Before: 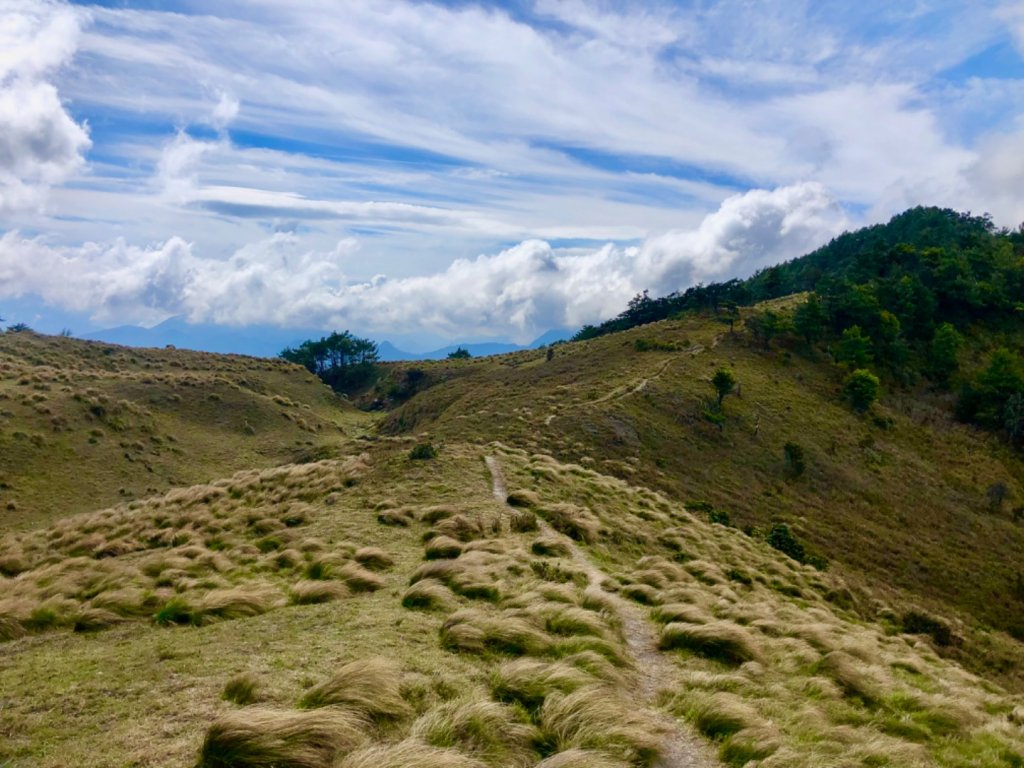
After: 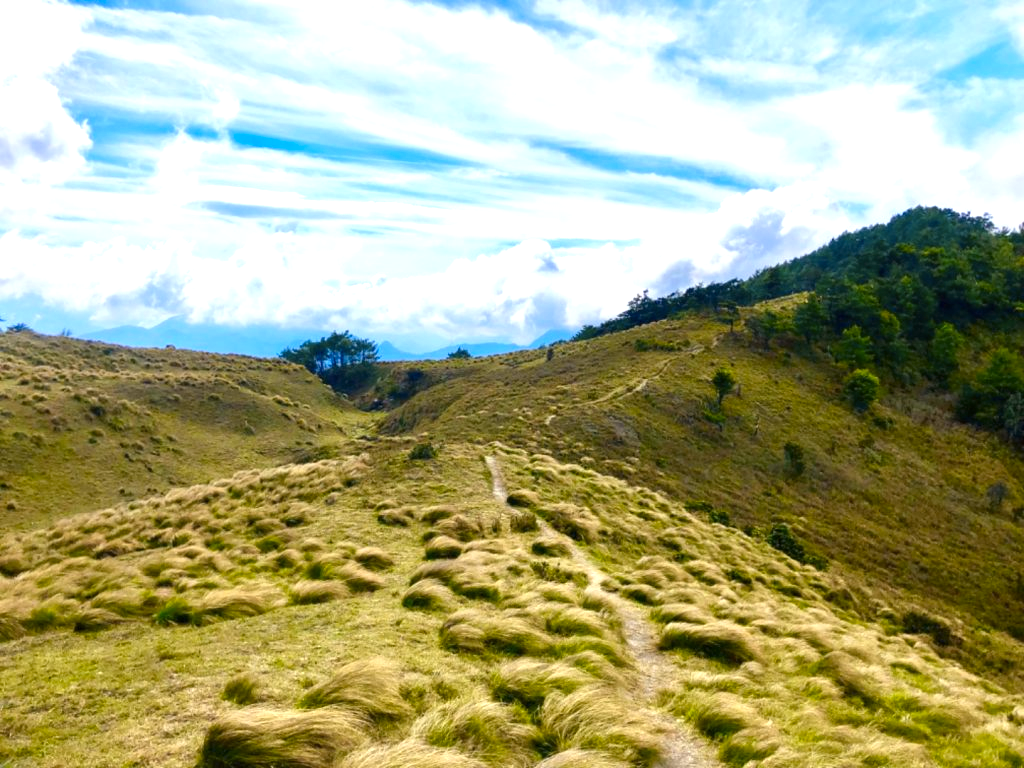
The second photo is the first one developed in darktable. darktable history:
exposure: black level correction 0, exposure 1 EV, compensate exposure bias true, compensate highlight preservation false
color contrast: green-magenta contrast 0.85, blue-yellow contrast 1.25, unbound 0
